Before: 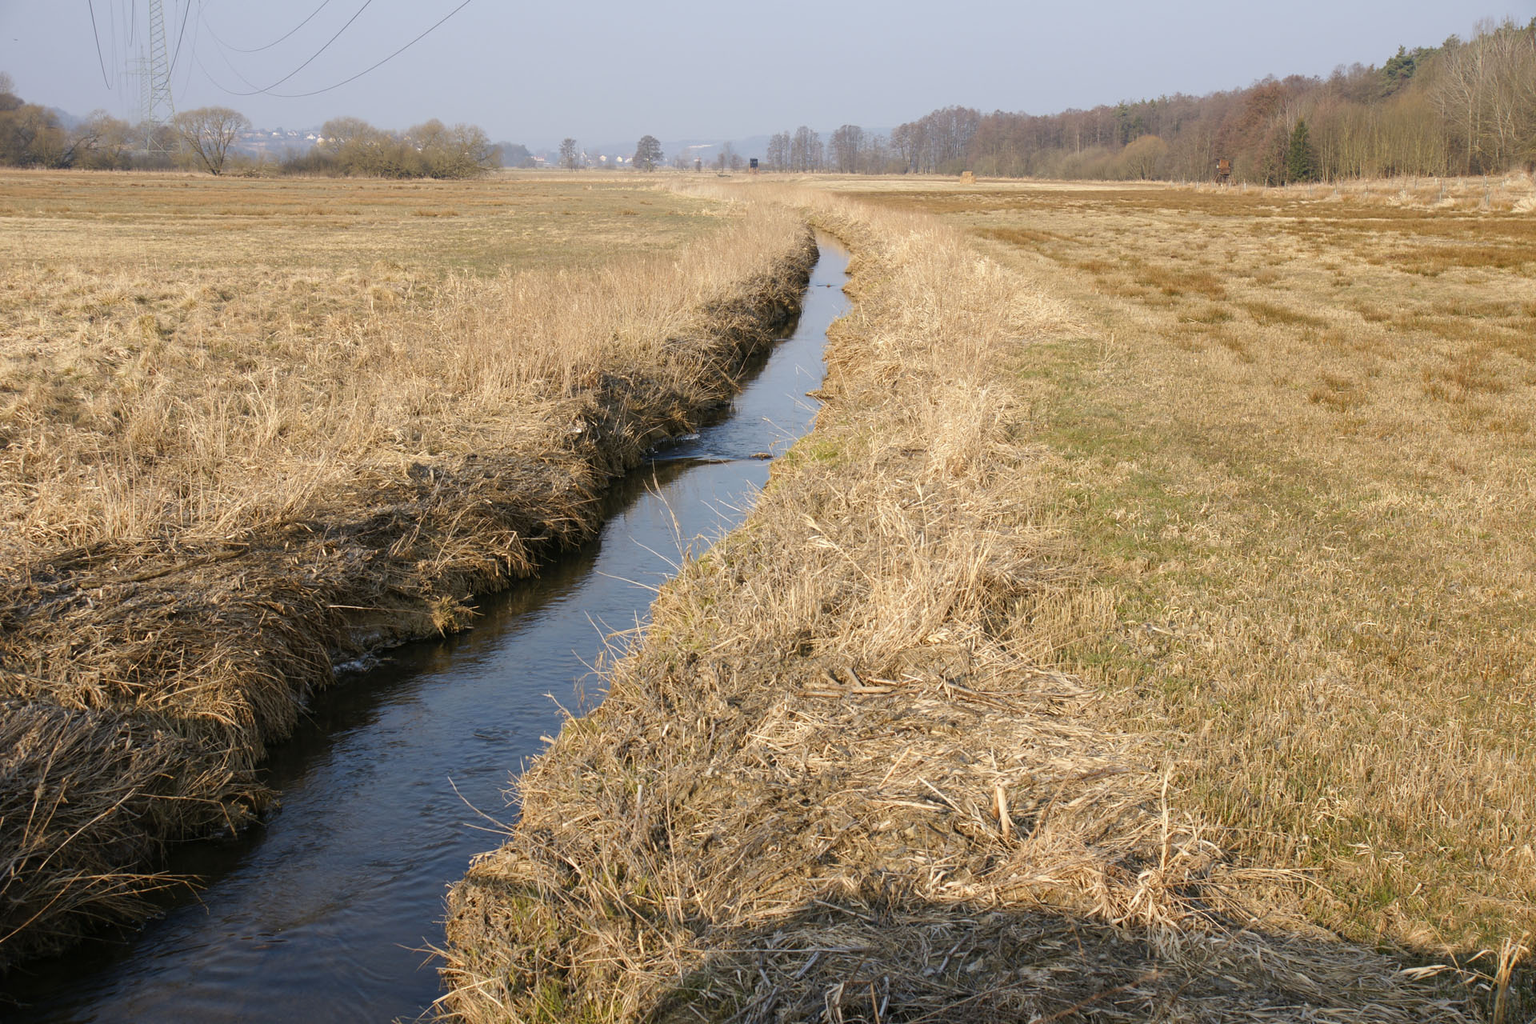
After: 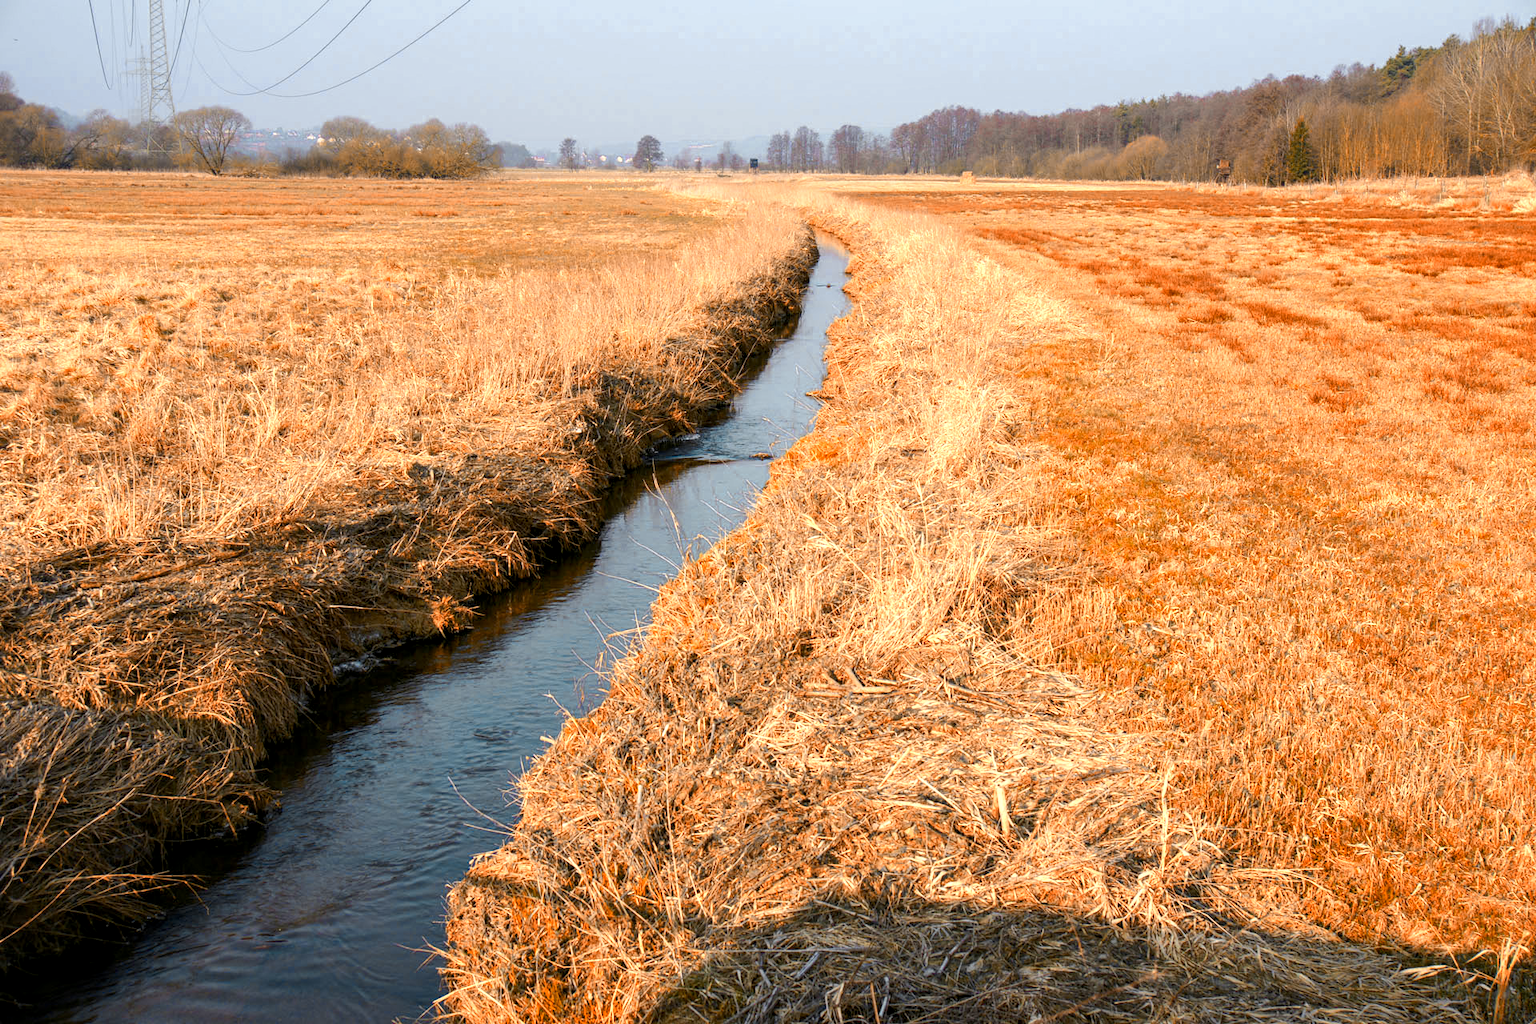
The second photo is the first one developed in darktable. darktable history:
local contrast: detail 130%
color balance rgb: linear chroma grading › global chroma 15%, perceptual saturation grading › global saturation 30%
color zones: curves: ch0 [(0.009, 0.528) (0.136, 0.6) (0.255, 0.586) (0.39, 0.528) (0.522, 0.584) (0.686, 0.736) (0.849, 0.561)]; ch1 [(0.045, 0.781) (0.14, 0.416) (0.257, 0.695) (0.442, 0.032) (0.738, 0.338) (0.818, 0.632) (0.891, 0.741) (1, 0.704)]; ch2 [(0, 0.667) (0.141, 0.52) (0.26, 0.37) (0.474, 0.432) (0.743, 0.286)]
